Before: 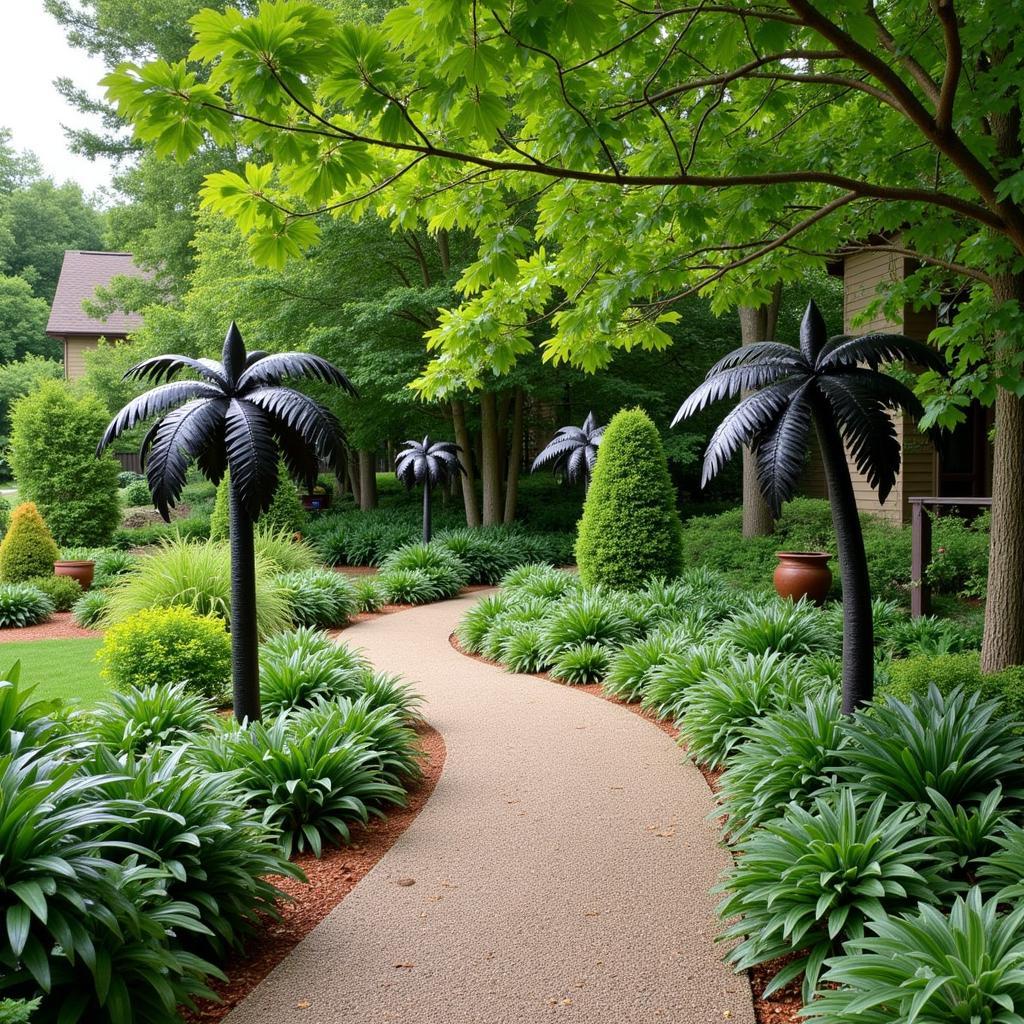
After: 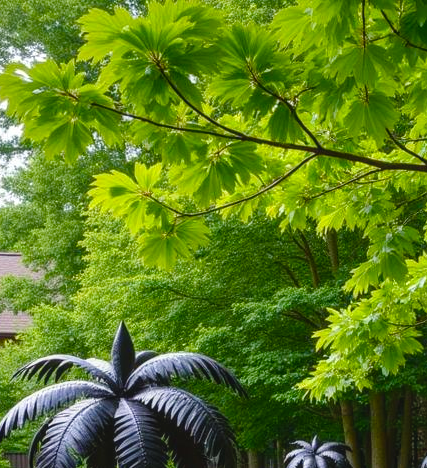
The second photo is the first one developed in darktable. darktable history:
crop and rotate: left 10.89%, top 0.052%, right 47.322%, bottom 54.206%
local contrast: detail 113%
color balance rgb: global offset › luminance 0.492%, perceptual saturation grading › global saturation 26.848%, perceptual saturation grading › highlights -28.677%, perceptual saturation grading › mid-tones 15.363%, perceptual saturation grading › shadows 33.041%, global vibrance 20%
